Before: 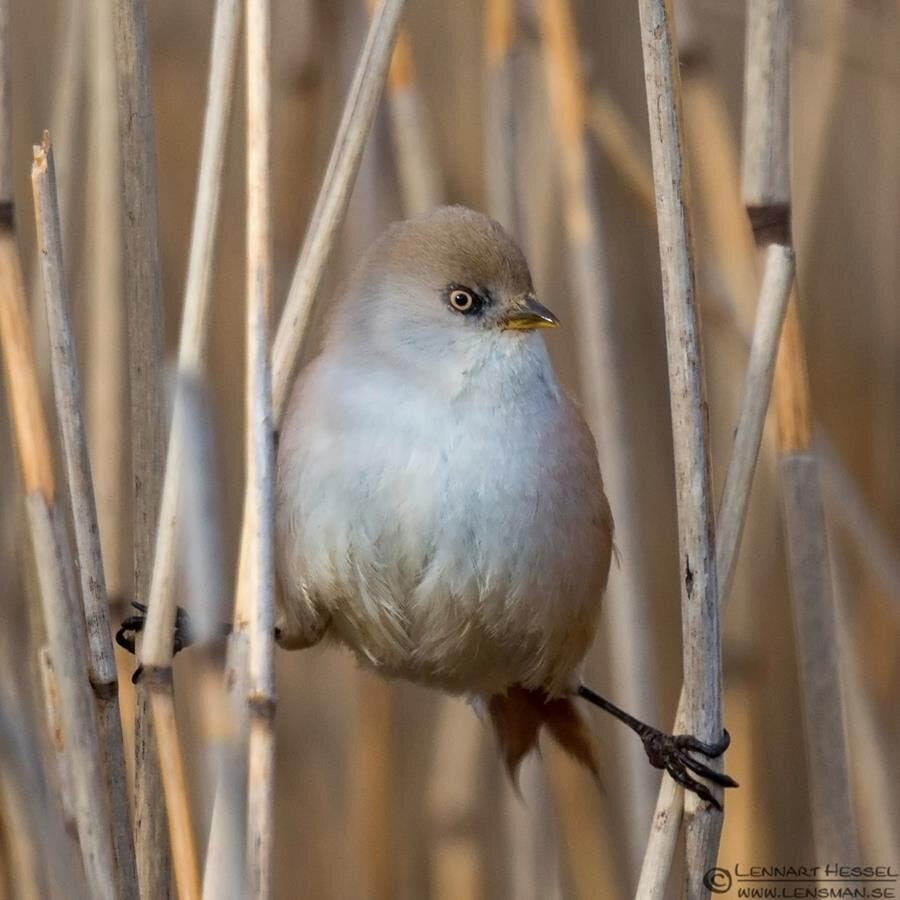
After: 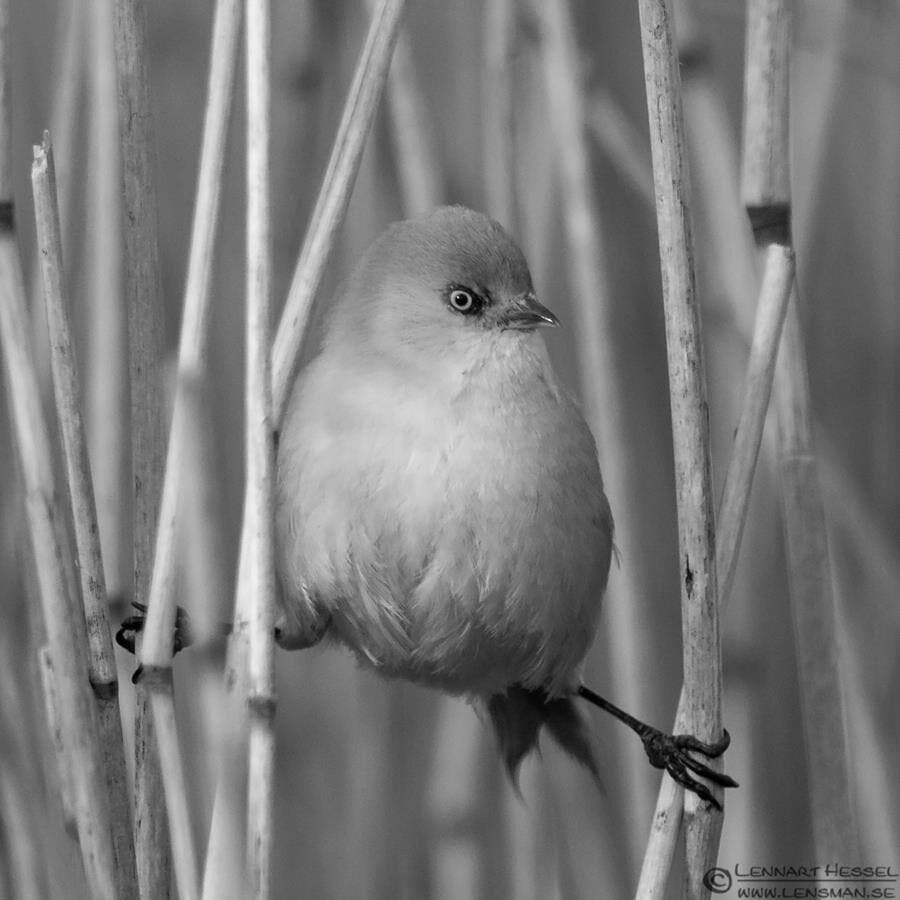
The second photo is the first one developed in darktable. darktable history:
monochrome: on, module defaults
contrast brightness saturation: saturation -0.04
